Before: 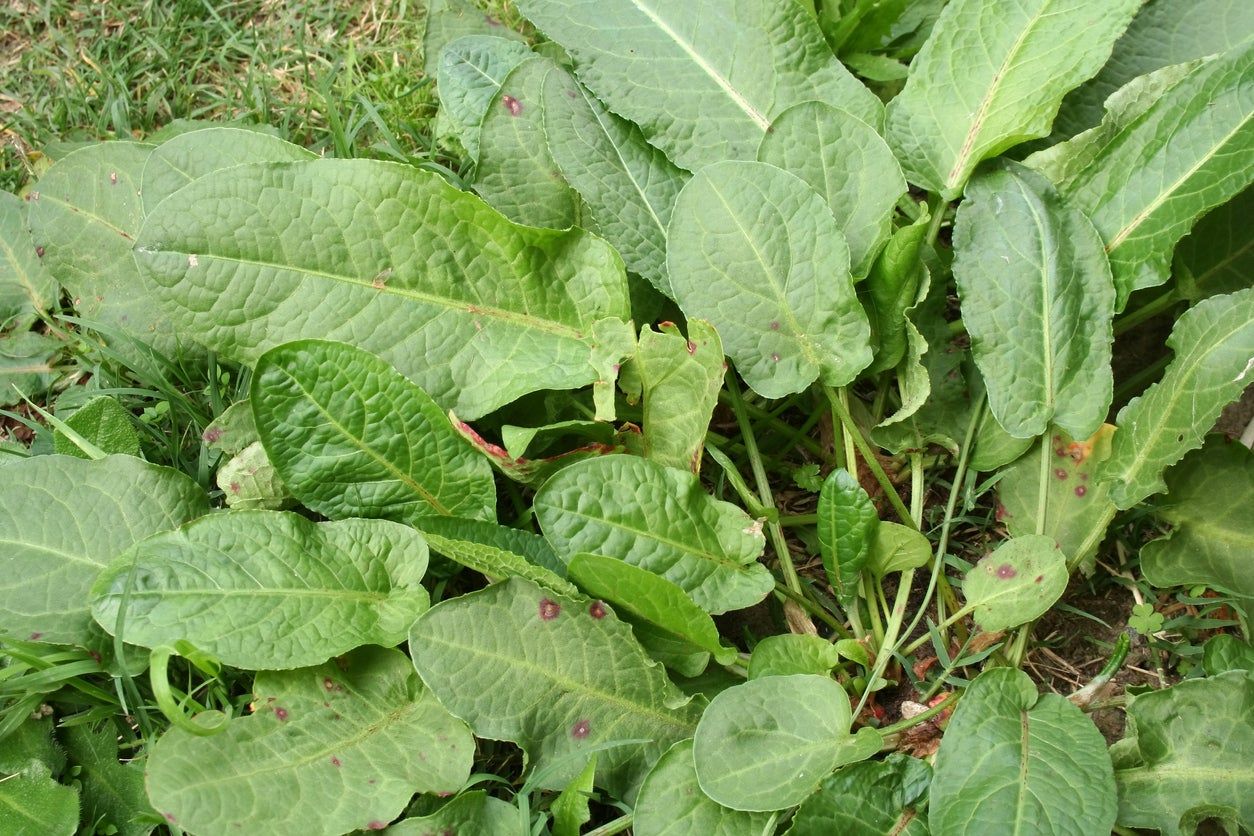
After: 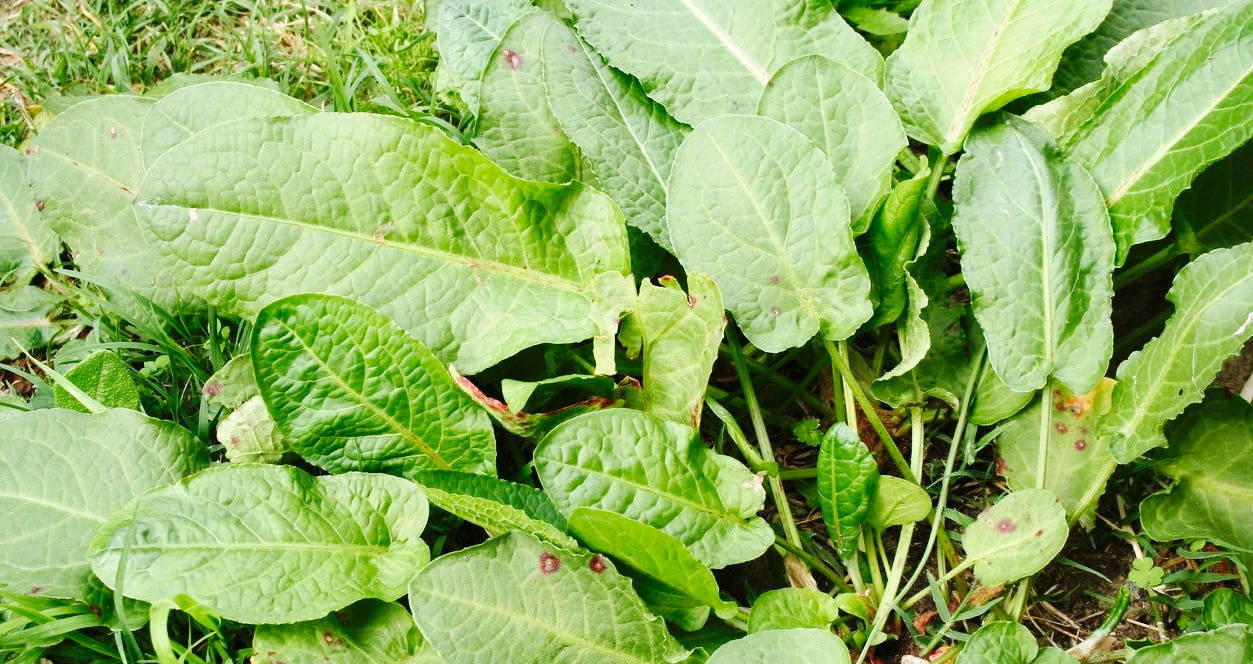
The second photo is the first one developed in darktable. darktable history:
base curve: curves: ch0 [(0, 0) (0.036, 0.025) (0.121, 0.166) (0.206, 0.329) (0.605, 0.79) (1, 1)], exposure shift 0.579, preserve colors none
crop and rotate: top 5.662%, bottom 14.879%
